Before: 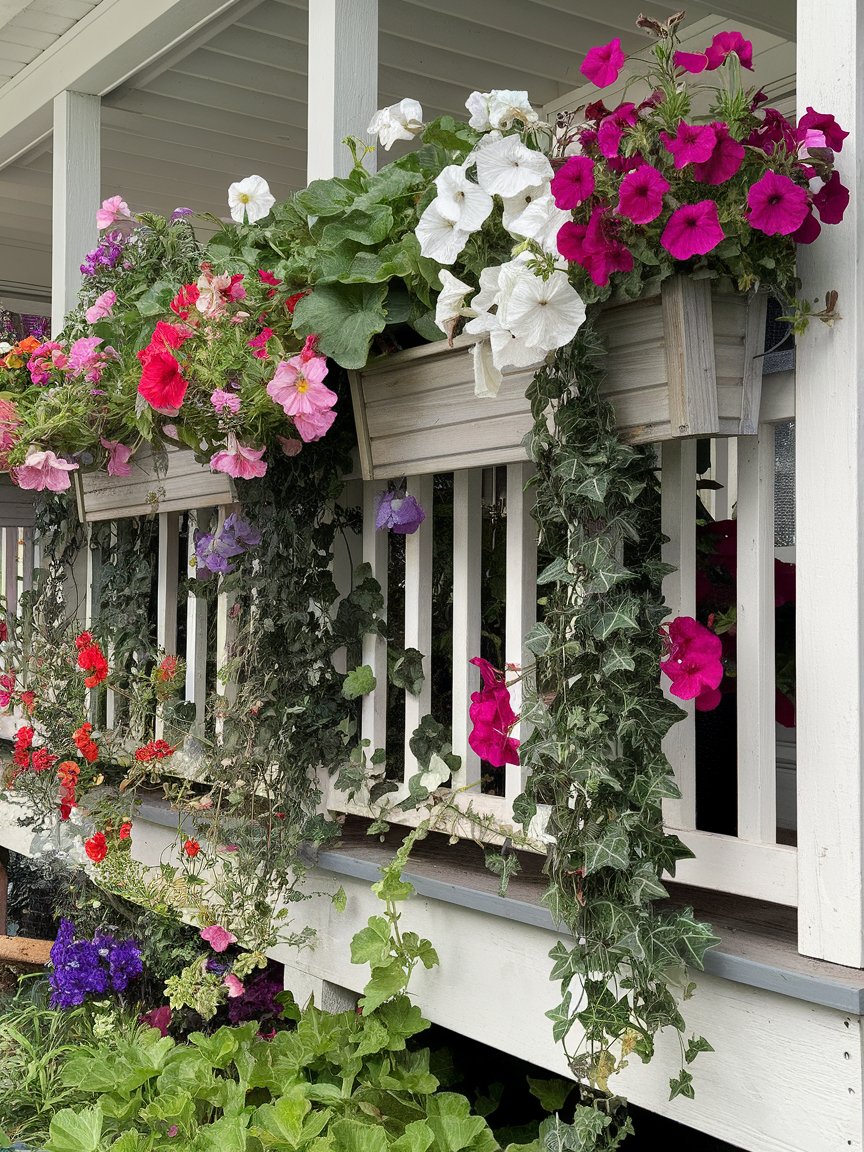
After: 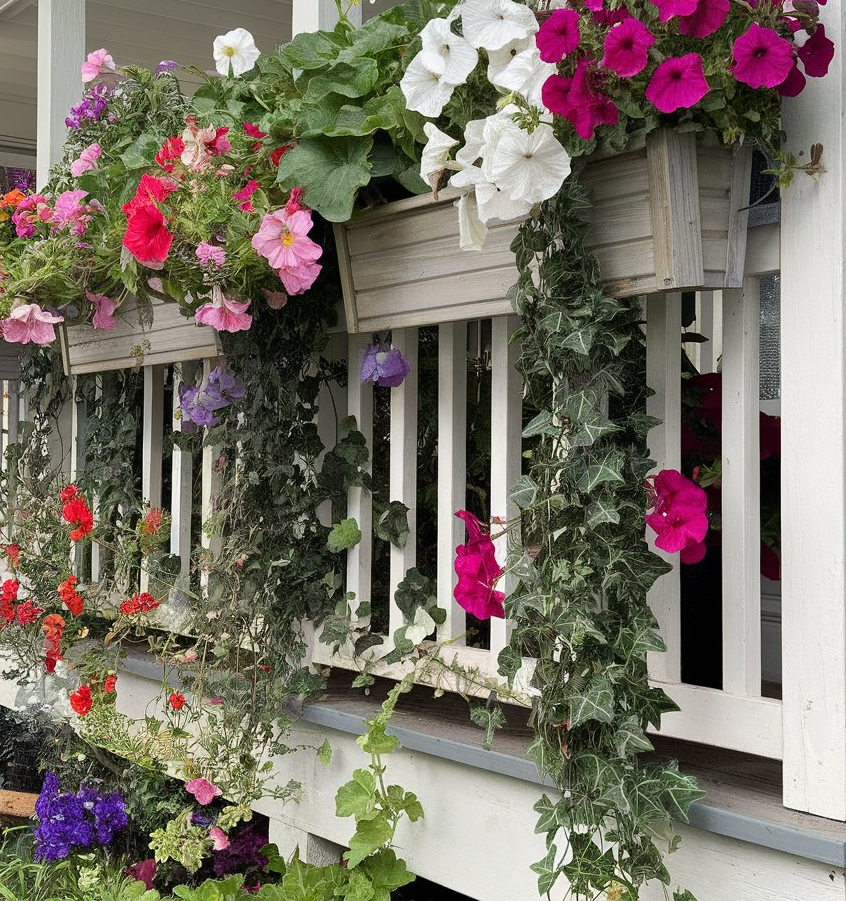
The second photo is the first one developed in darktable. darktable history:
crop and rotate: left 1.837%, top 12.822%, right 0.2%, bottom 8.949%
